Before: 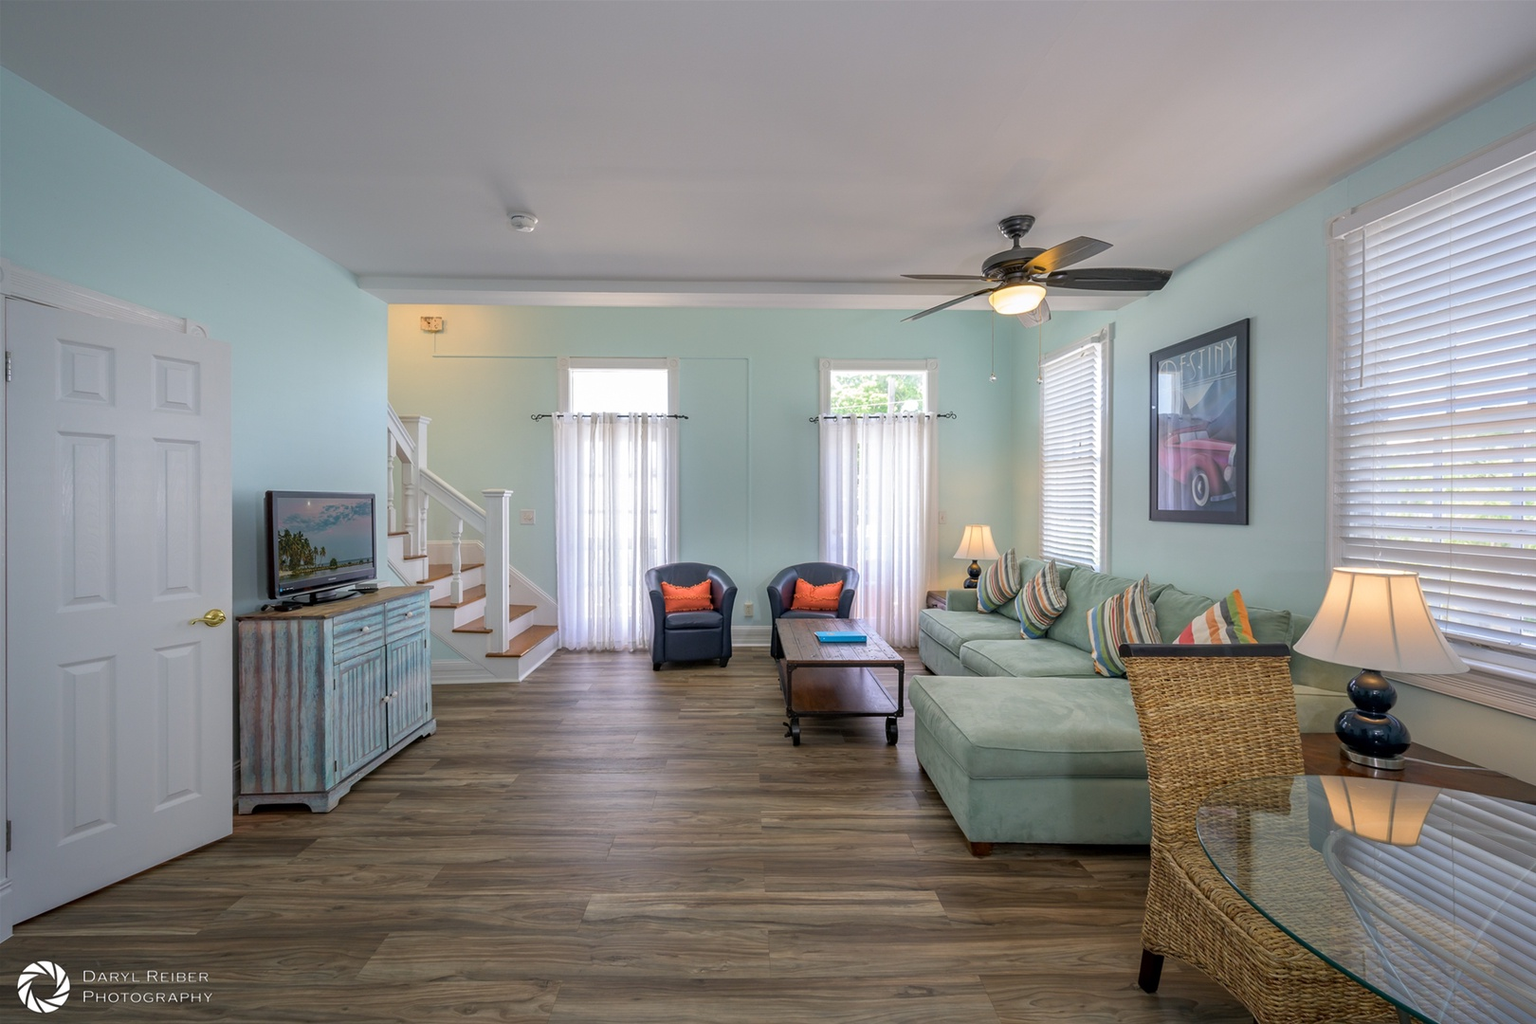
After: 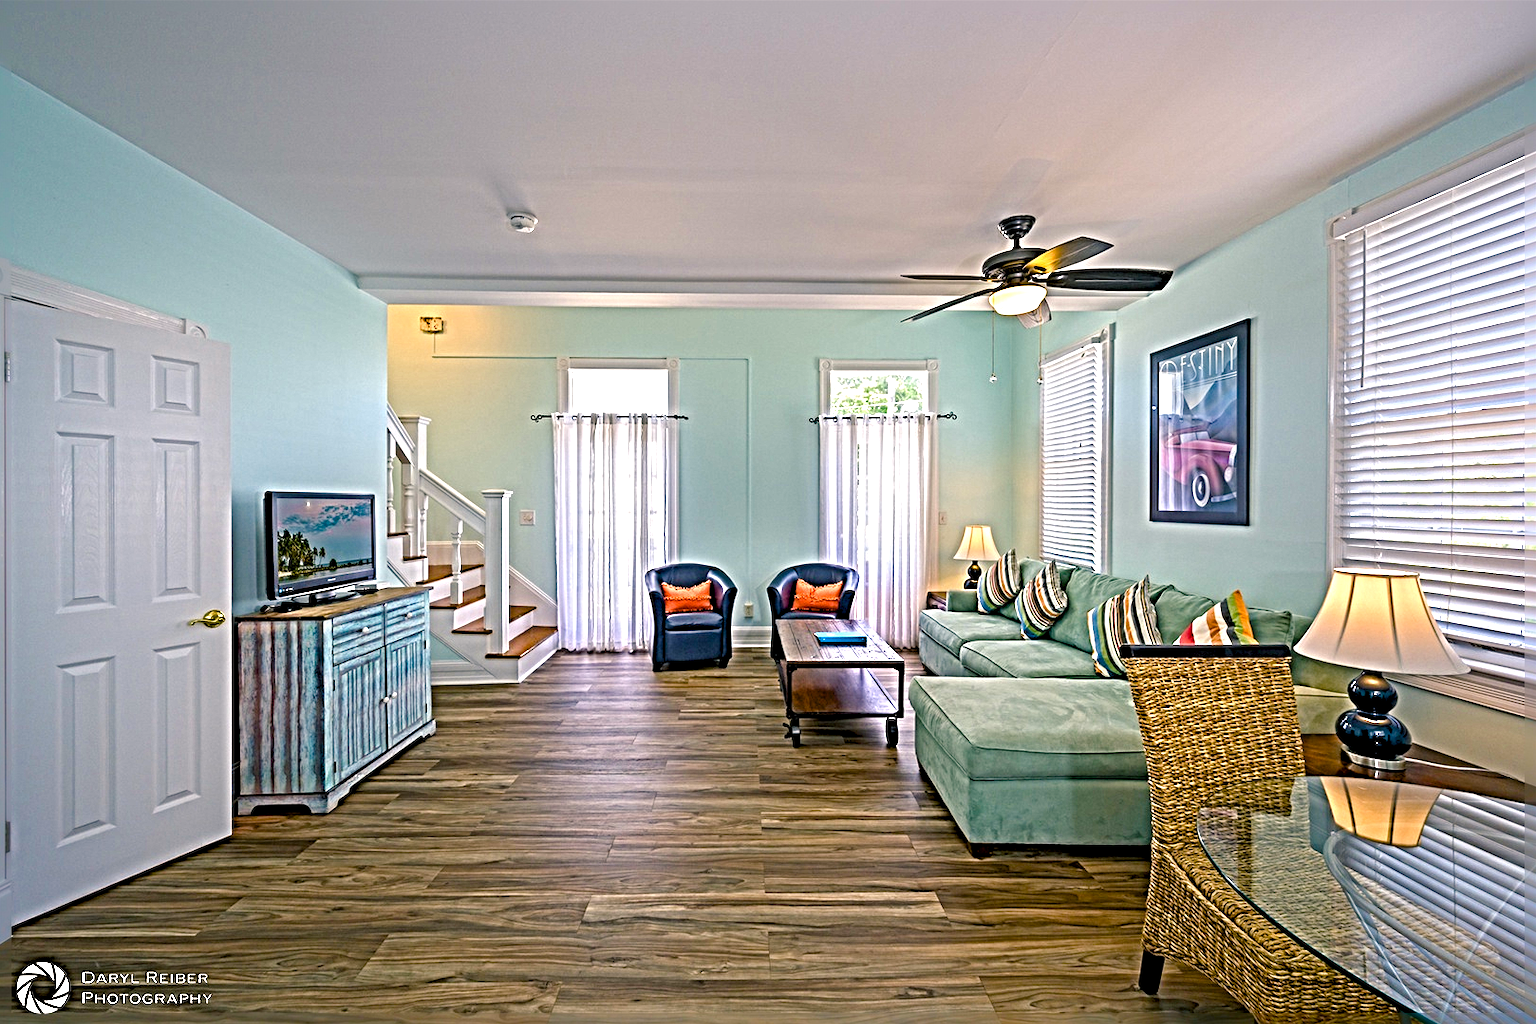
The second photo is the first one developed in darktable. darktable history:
sharpen: radius 6.263, amount 1.815, threshold 0.008
crop: left 0.069%
color balance rgb: shadows lift › chroma 2.049%, shadows lift › hue 215.83°, highlights gain › chroma 1.354%, highlights gain › hue 57.43°, perceptual saturation grading › global saturation 20%, perceptual saturation grading › highlights -25.512%, perceptual saturation grading › shadows 49.76%, perceptual brilliance grading › global brilliance 9.383%, perceptual brilliance grading › shadows 14.186%, global vibrance 40.131%
